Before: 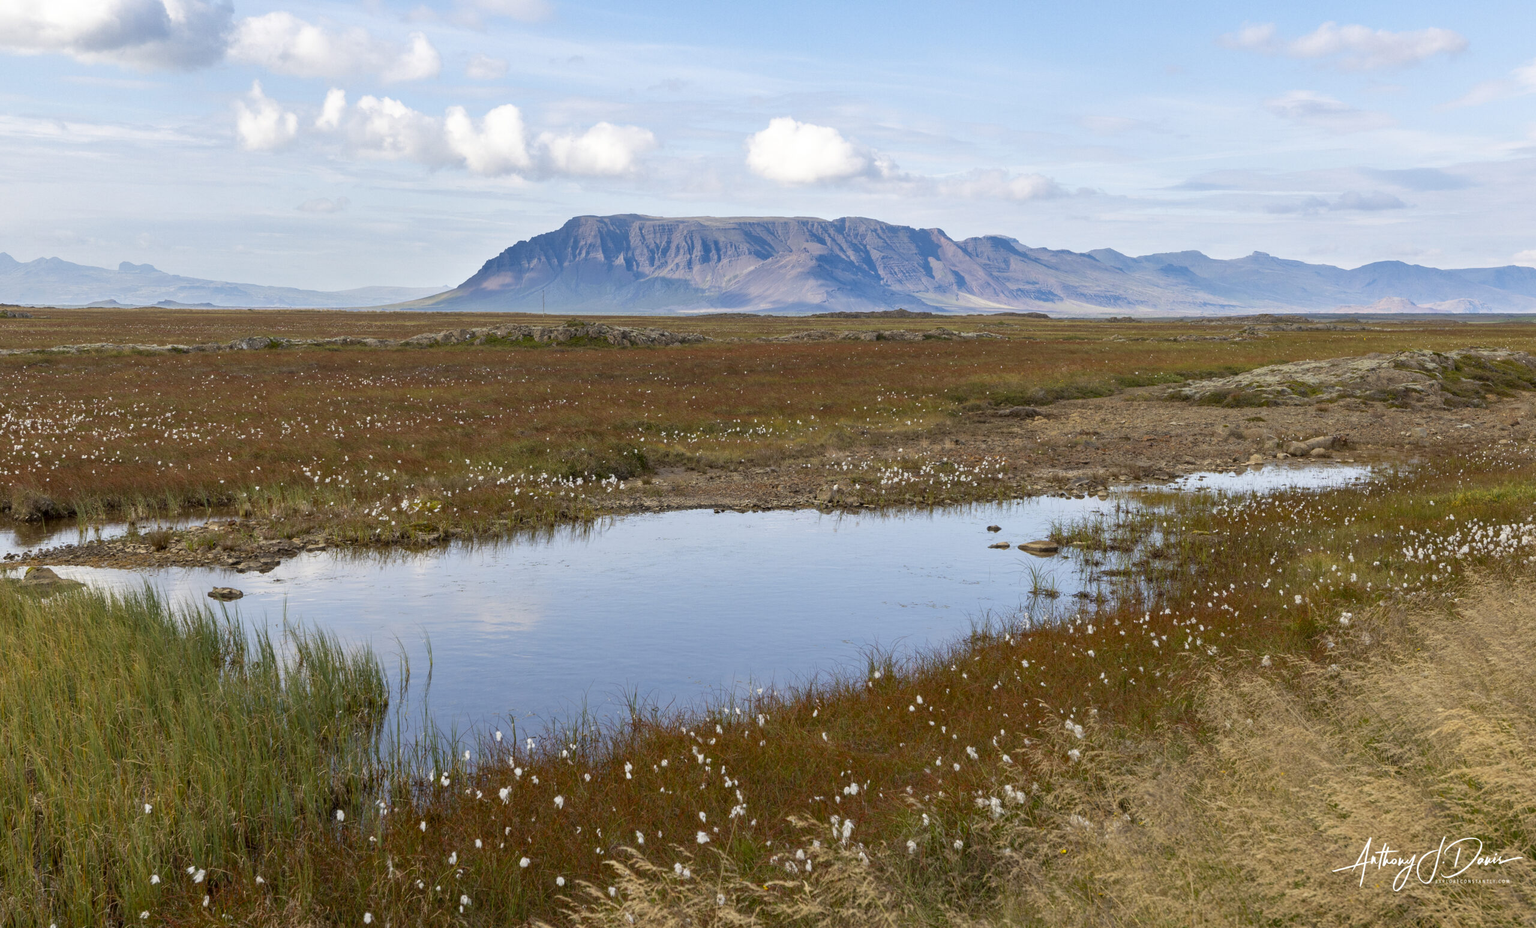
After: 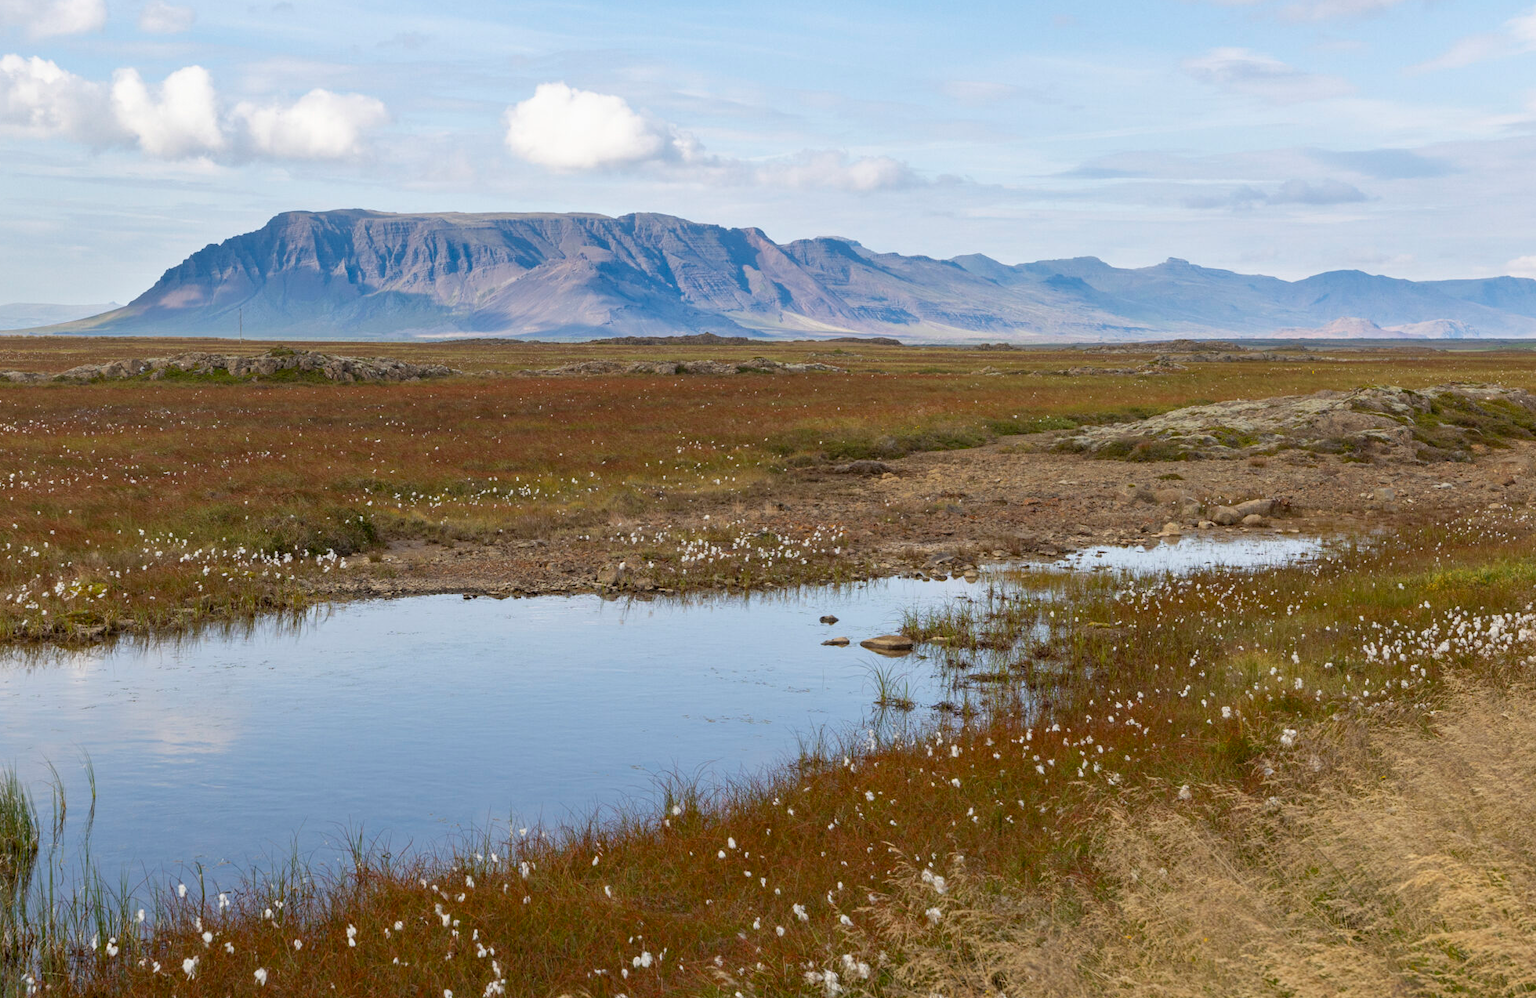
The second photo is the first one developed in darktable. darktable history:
tone equalizer: -7 EV 0.215 EV, -6 EV 0.096 EV, -5 EV 0.087 EV, -4 EV 0.022 EV, -2 EV -0.038 EV, -1 EV -0.045 EV, +0 EV -0.056 EV, mask exposure compensation -0.507 EV
crop: left 23.402%, top 5.84%, bottom 11.7%
